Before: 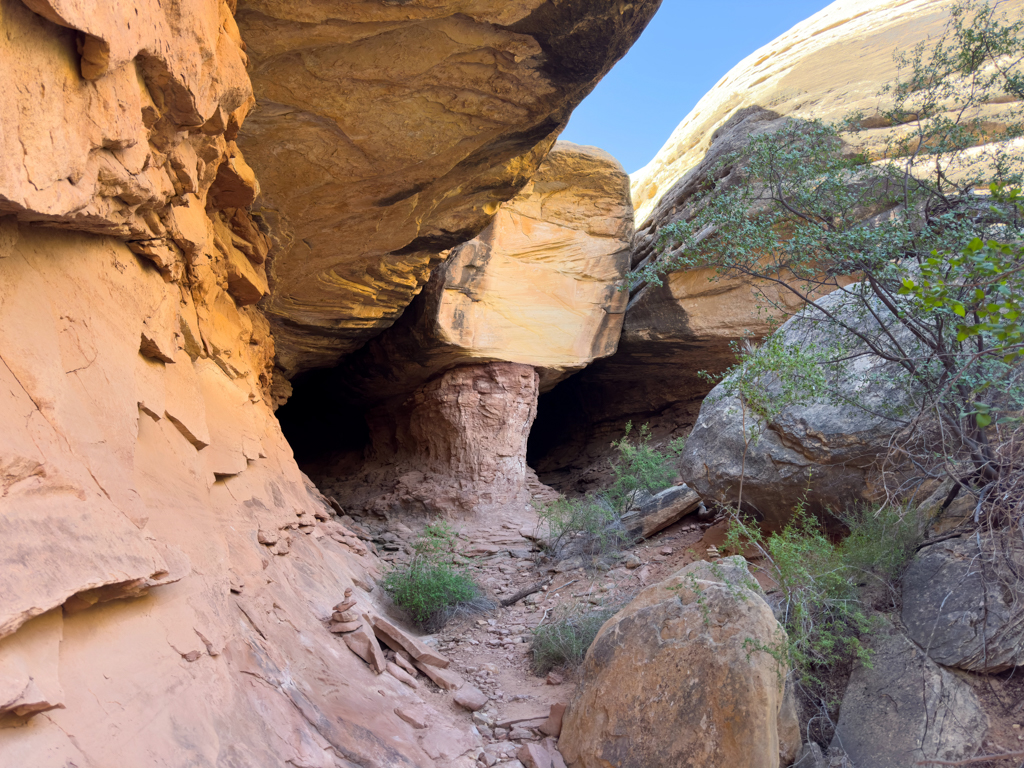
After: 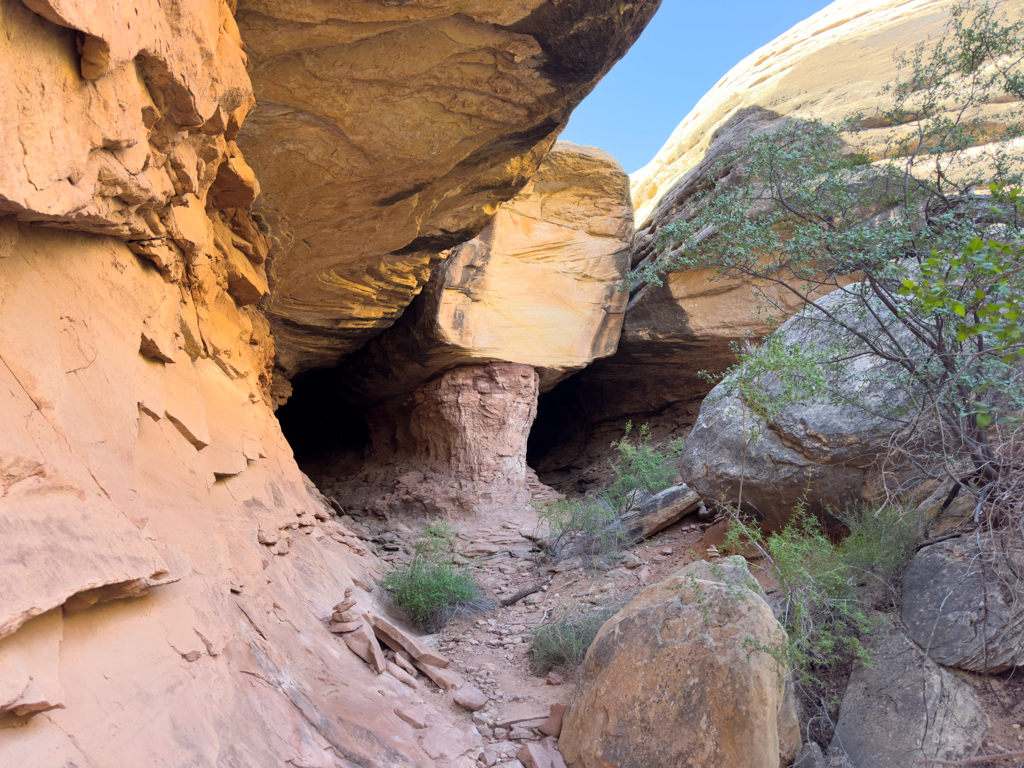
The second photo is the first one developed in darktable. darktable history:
contrast brightness saturation: contrast 0.046, brightness 0.057, saturation 0.01
